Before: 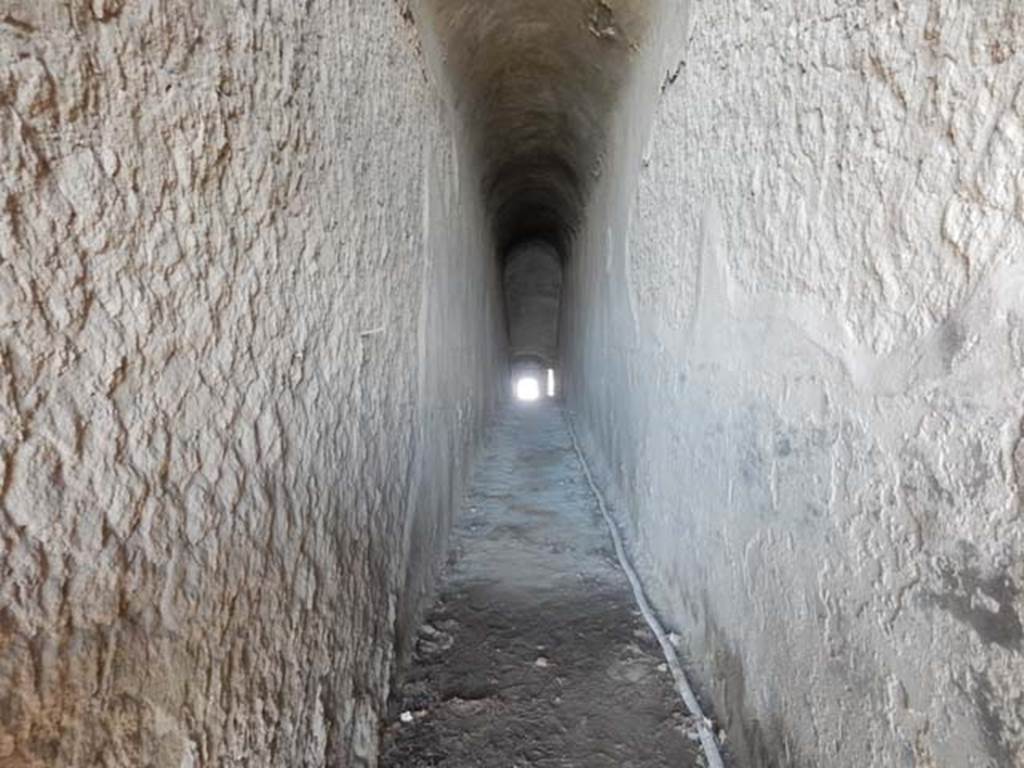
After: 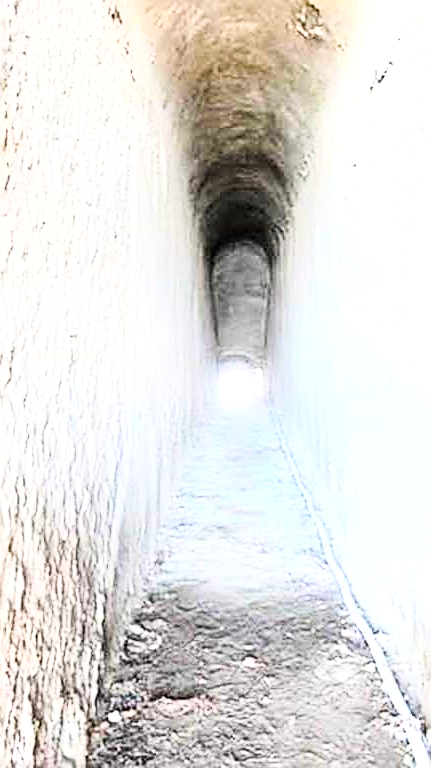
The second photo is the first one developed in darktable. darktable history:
levels: levels [0.018, 0.493, 1]
crop: left 28.583%, right 29.231%
exposure: black level correction 0, exposure 1.45 EV, compensate exposure bias true, compensate highlight preservation false
rgb curve: curves: ch0 [(0, 0) (0.21, 0.15) (0.24, 0.21) (0.5, 0.75) (0.75, 0.96) (0.89, 0.99) (1, 1)]; ch1 [(0, 0.02) (0.21, 0.13) (0.25, 0.2) (0.5, 0.67) (0.75, 0.9) (0.89, 0.97) (1, 1)]; ch2 [(0, 0.02) (0.21, 0.13) (0.25, 0.2) (0.5, 0.67) (0.75, 0.9) (0.89, 0.97) (1, 1)], compensate middle gray true
local contrast: detail 130%
sharpen: amount 0.901
color balance rgb: shadows lift › chroma 1%, shadows lift › hue 113°, highlights gain › chroma 0.2%, highlights gain › hue 333°, perceptual saturation grading › global saturation 20%, perceptual saturation grading › highlights -50%, perceptual saturation grading › shadows 25%, contrast -10%
white balance: emerald 1
